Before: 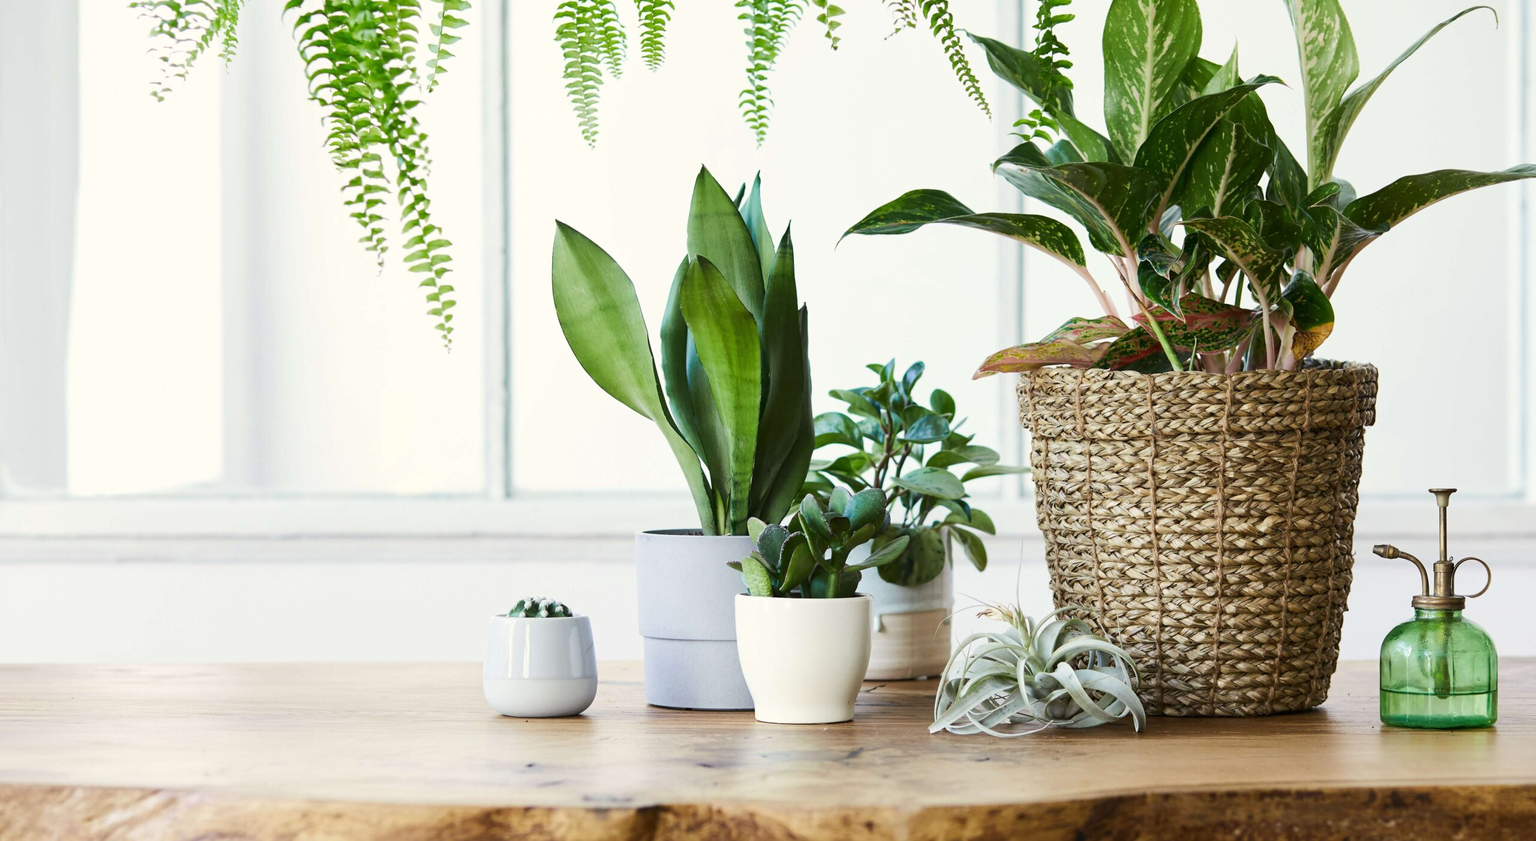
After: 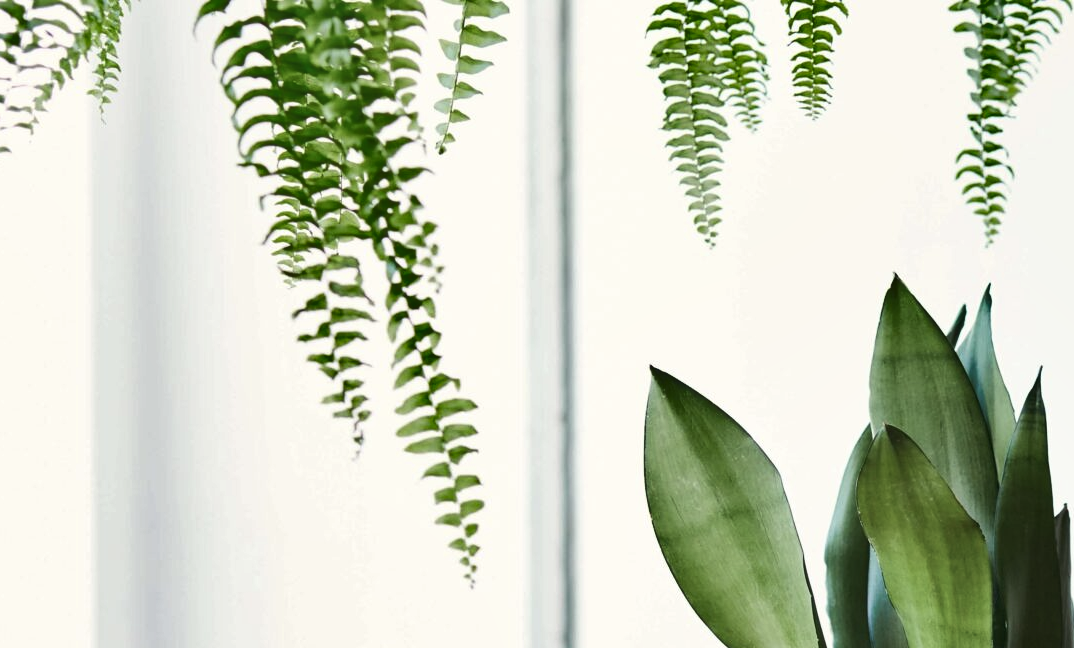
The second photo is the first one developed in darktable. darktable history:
white balance: red 1, blue 1
crop and rotate: left 10.817%, top 0.062%, right 47.194%, bottom 53.626%
shadows and highlights: soften with gaussian
contrast brightness saturation: contrast 0.1, saturation -0.3
